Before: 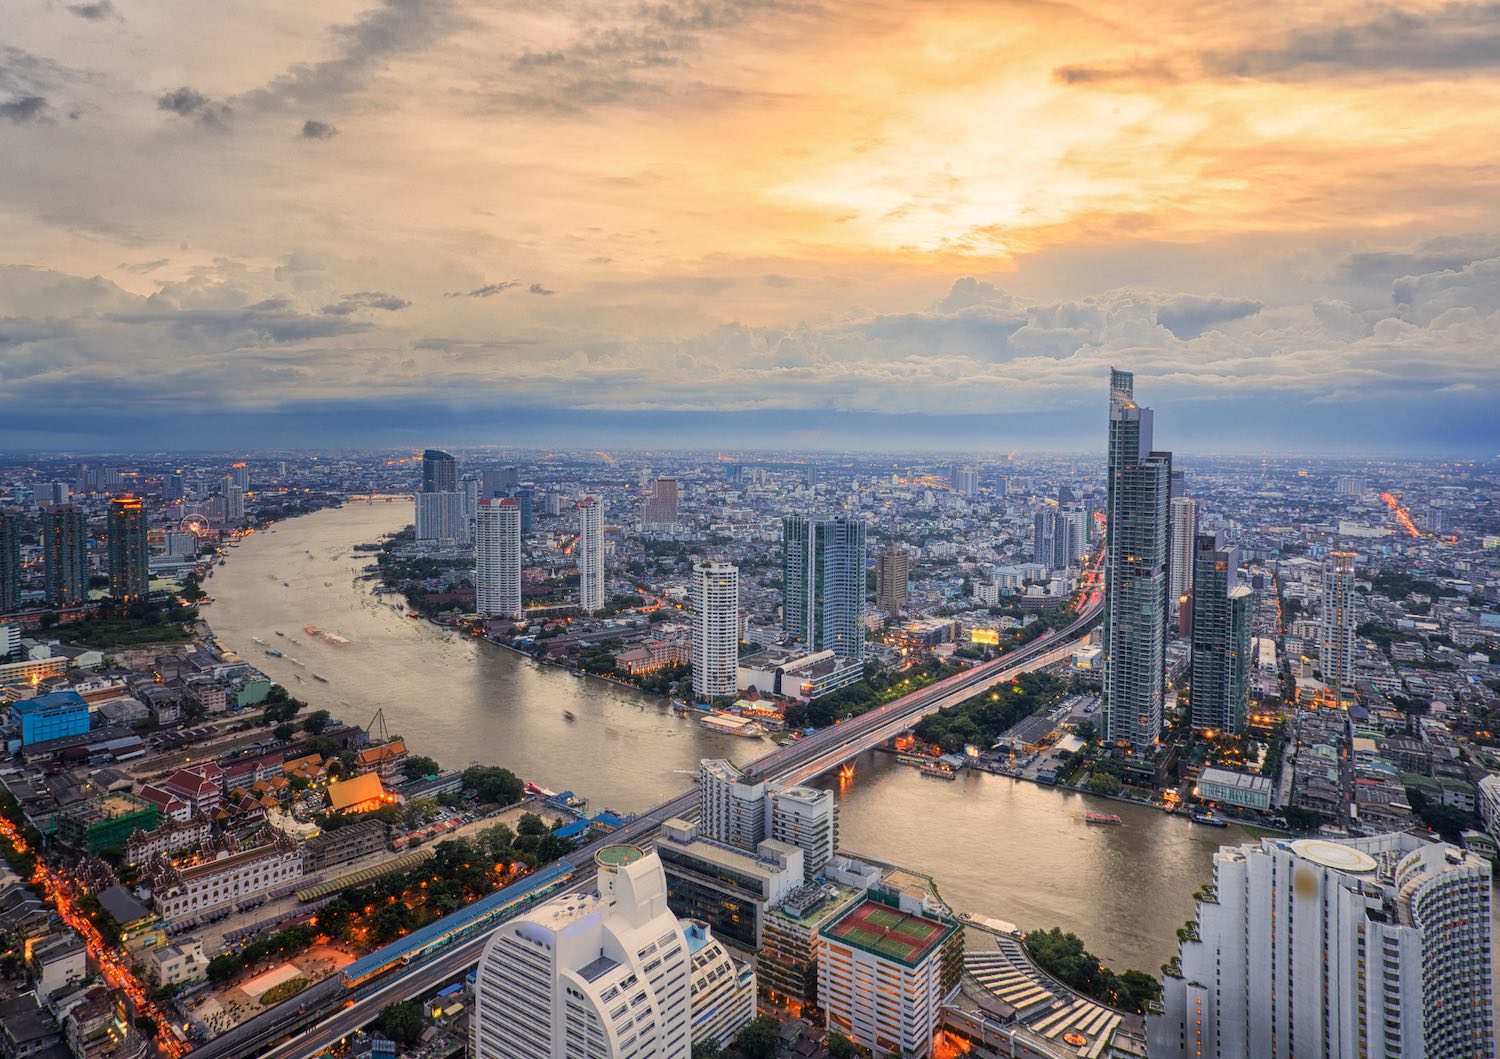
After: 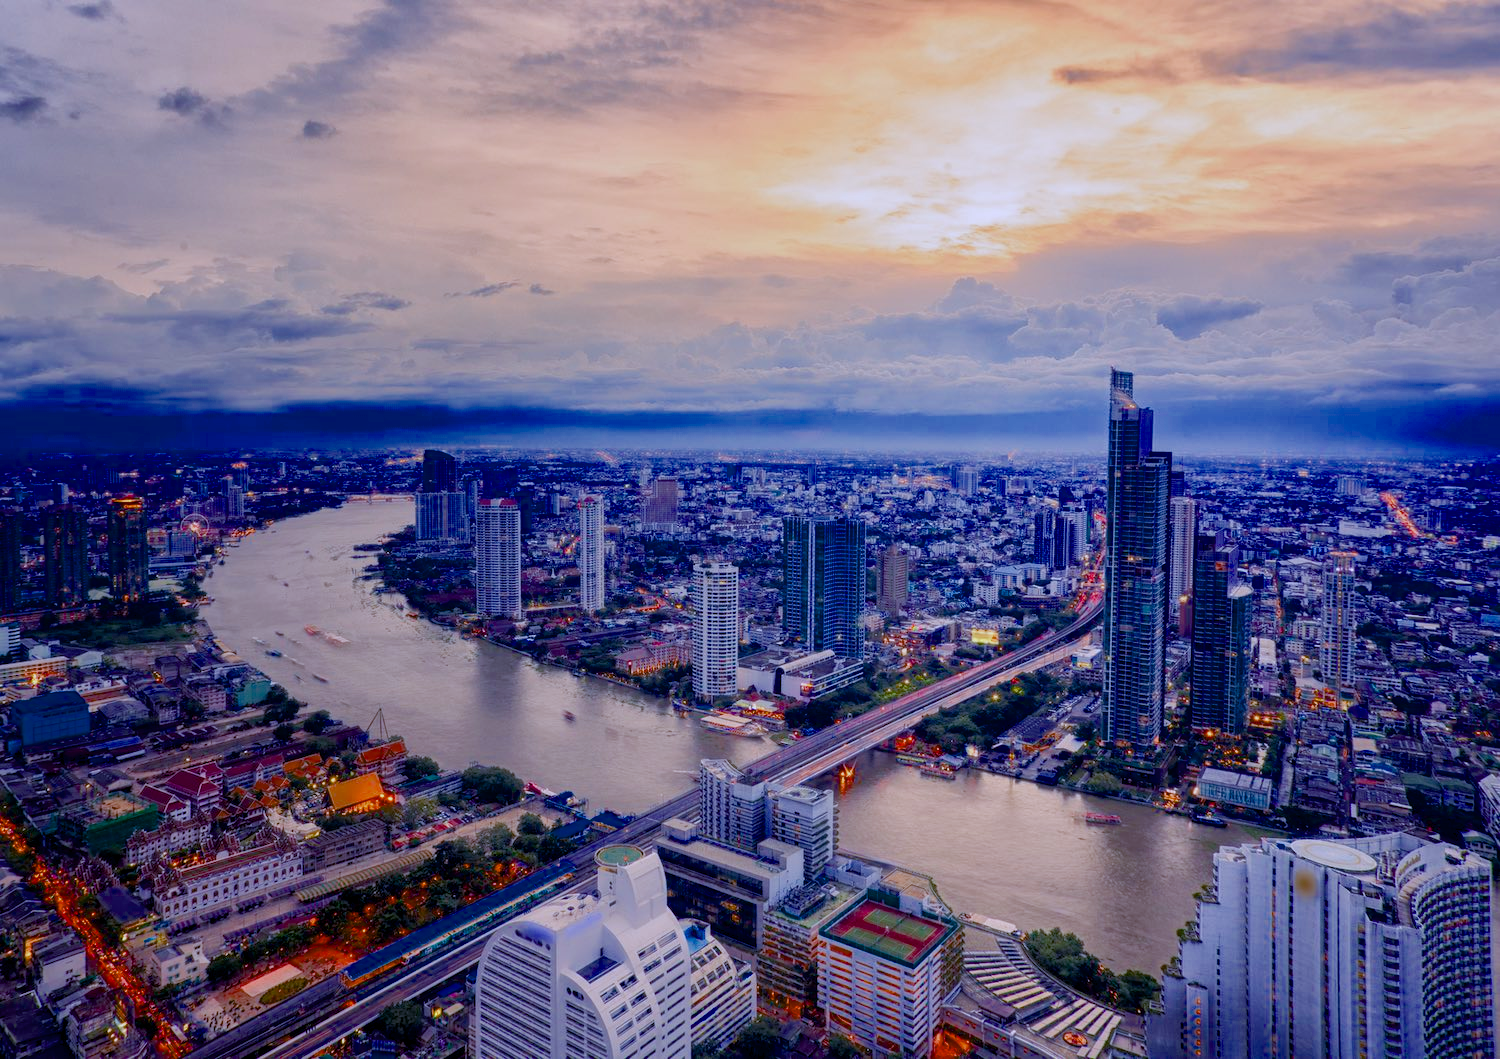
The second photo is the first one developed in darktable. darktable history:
color calibration: illuminant as shot in camera, x 0.379, y 0.397, temperature 4129.93 K
tone equalizer: -8 EV 0.248 EV, -7 EV 0.423 EV, -6 EV 0.398 EV, -5 EV 0.213 EV, -3 EV -0.268 EV, -2 EV -0.387 EV, -1 EV -0.415 EV, +0 EV -0.257 EV, edges refinement/feathering 500, mask exposure compensation -1.57 EV, preserve details no
color balance rgb: shadows lift › chroma 3.151%, shadows lift › hue 277.81°, global offset › luminance -0.468%, perceptual saturation grading › global saturation -0.136%, perceptual saturation grading › highlights -17.468%, perceptual saturation grading › mid-tones 33.836%, perceptual saturation grading › shadows 50.347%, global vibrance 16.131%, saturation formula JzAzBz (2021)
